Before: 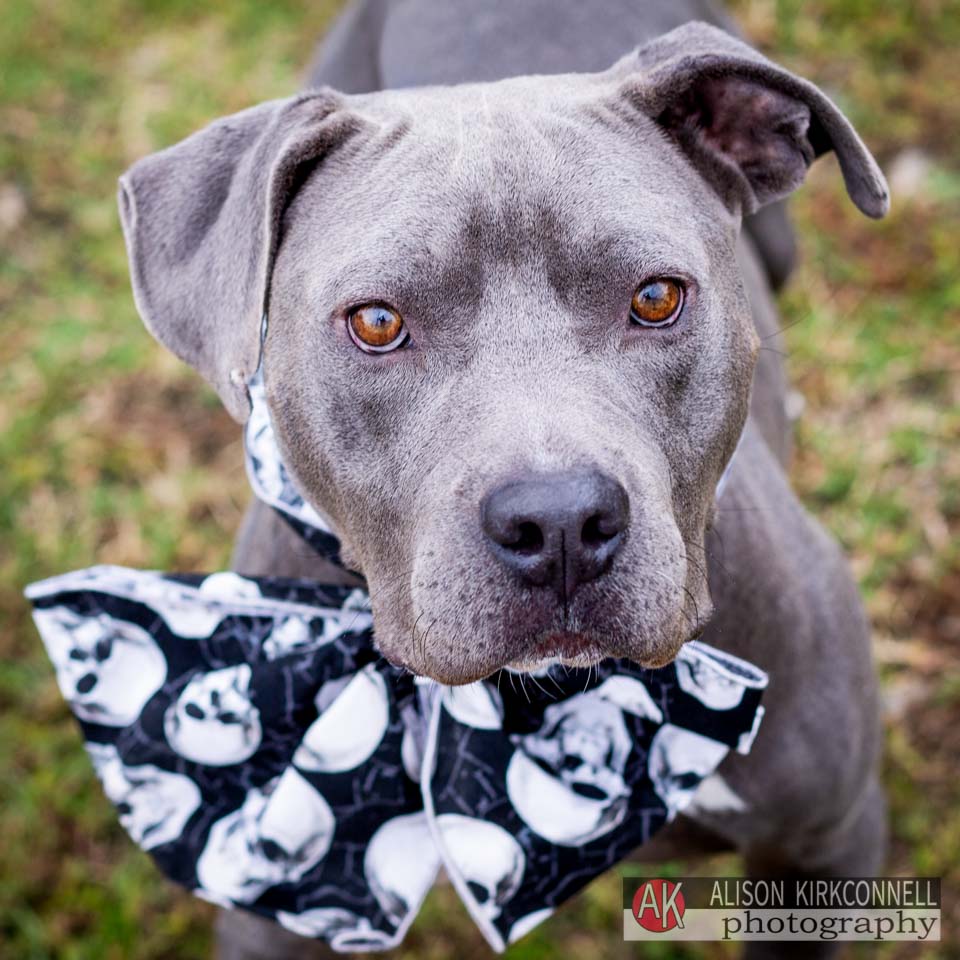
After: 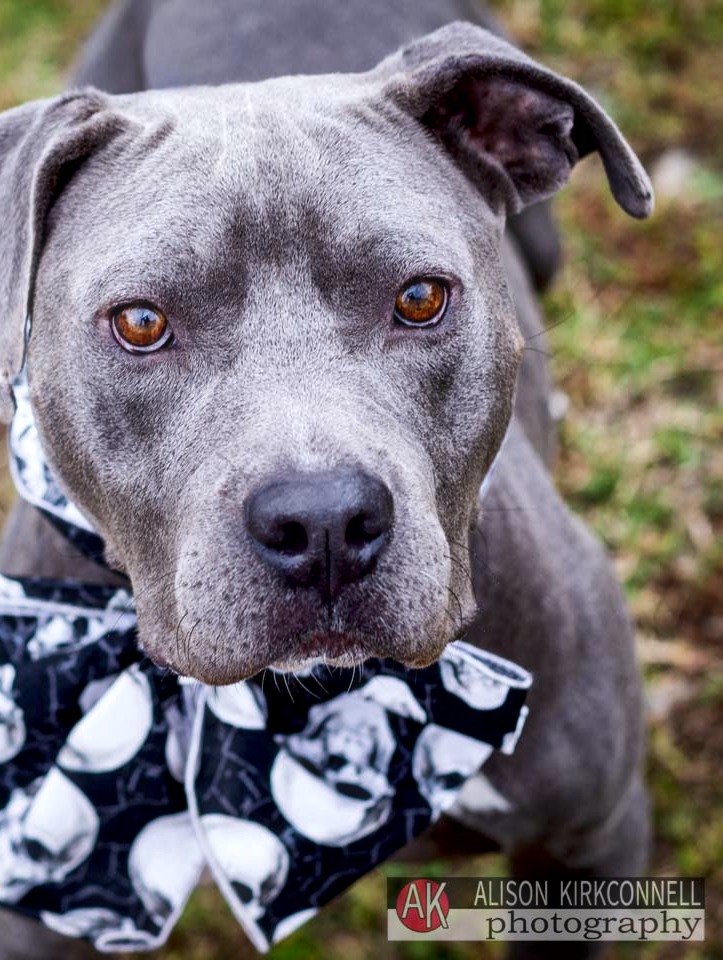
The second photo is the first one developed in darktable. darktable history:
local contrast: mode bilateral grid, contrast 20, coarseness 50, detail 150%, midtone range 0.2
contrast brightness saturation: brightness -0.09
white balance: red 0.988, blue 1.017
exposure: compensate exposure bias true, compensate highlight preservation false
haze removal: strength -0.05
crop and rotate: left 24.6%
